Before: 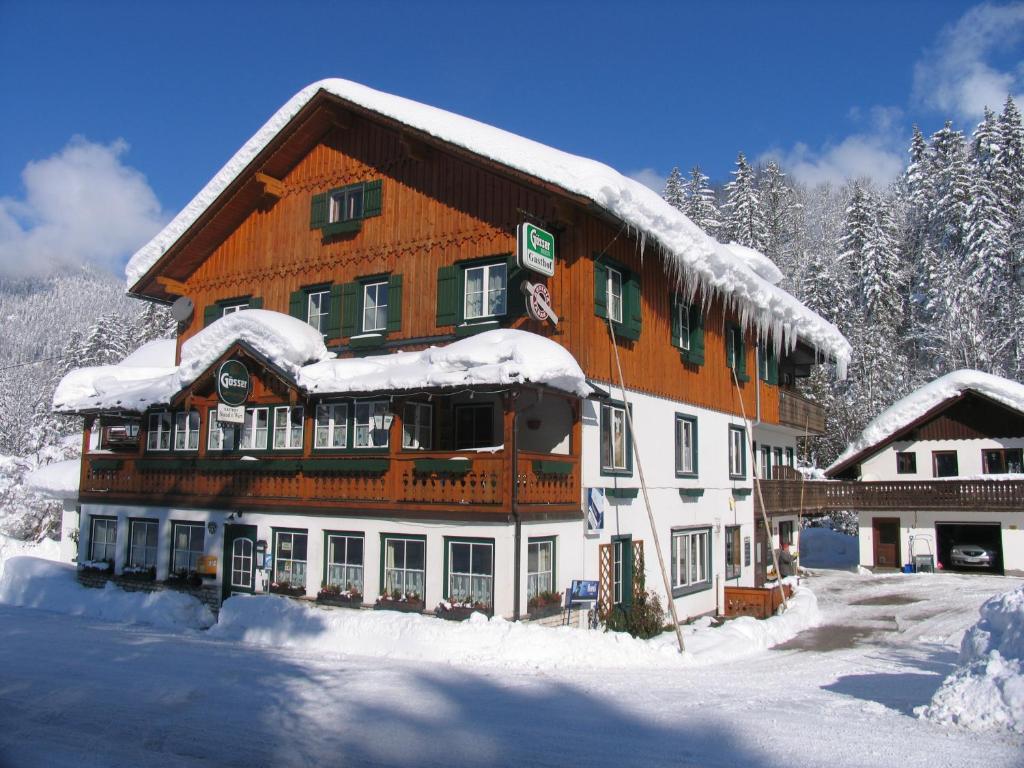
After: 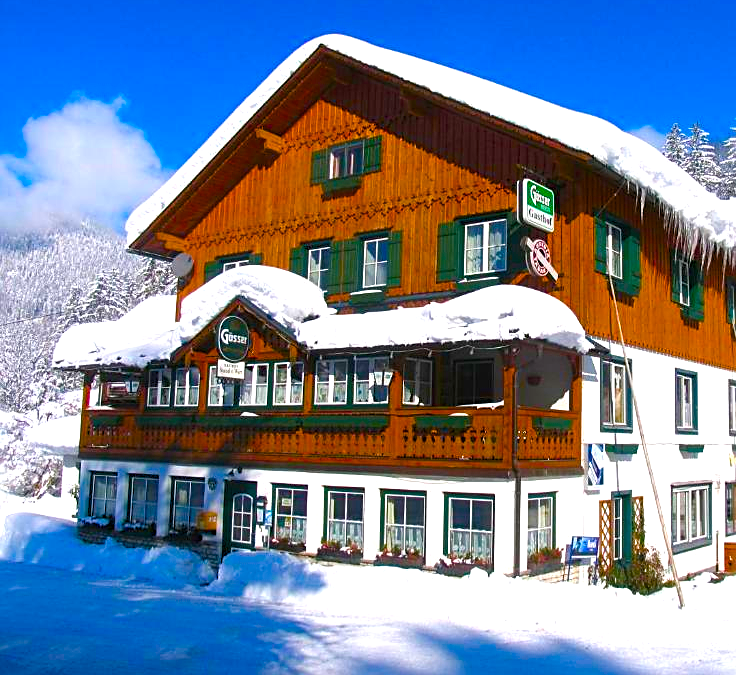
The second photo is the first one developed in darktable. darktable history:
color balance rgb: linear chroma grading › global chroma 25%, perceptual saturation grading › global saturation 45%, perceptual saturation grading › highlights -50%, perceptual saturation grading › shadows 30%, perceptual brilliance grading › global brilliance 18%, global vibrance 40%
crop: top 5.803%, right 27.864%, bottom 5.804%
sharpen: on, module defaults
